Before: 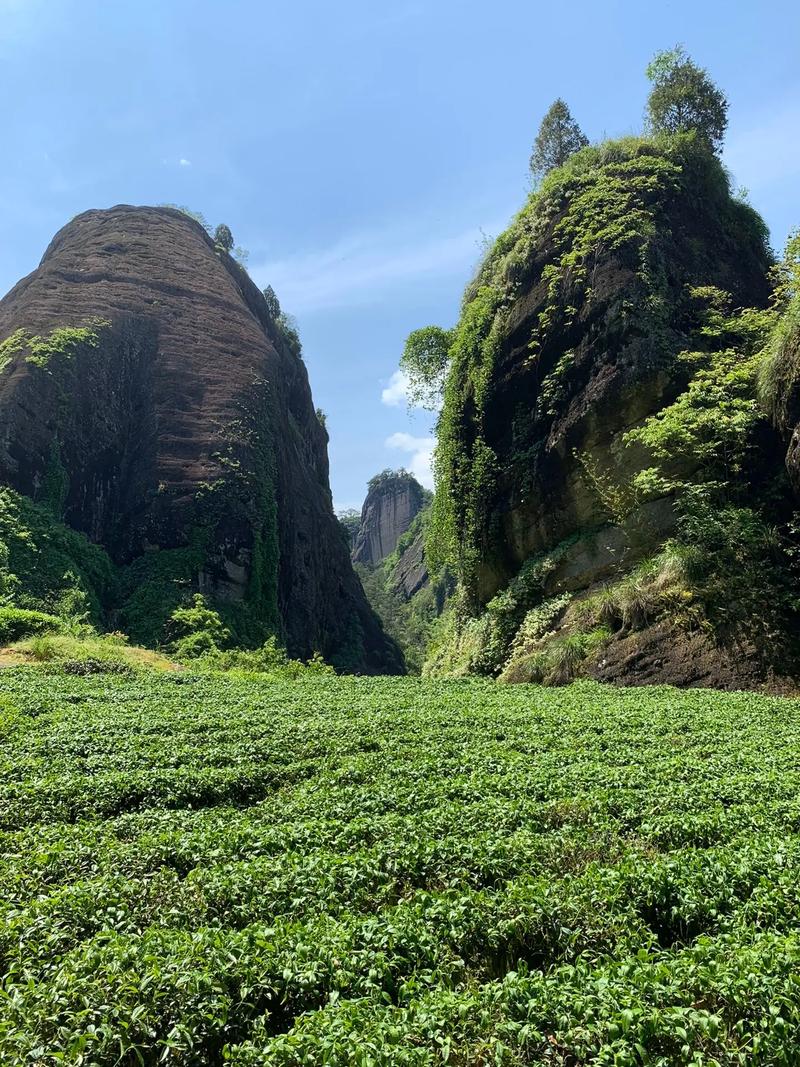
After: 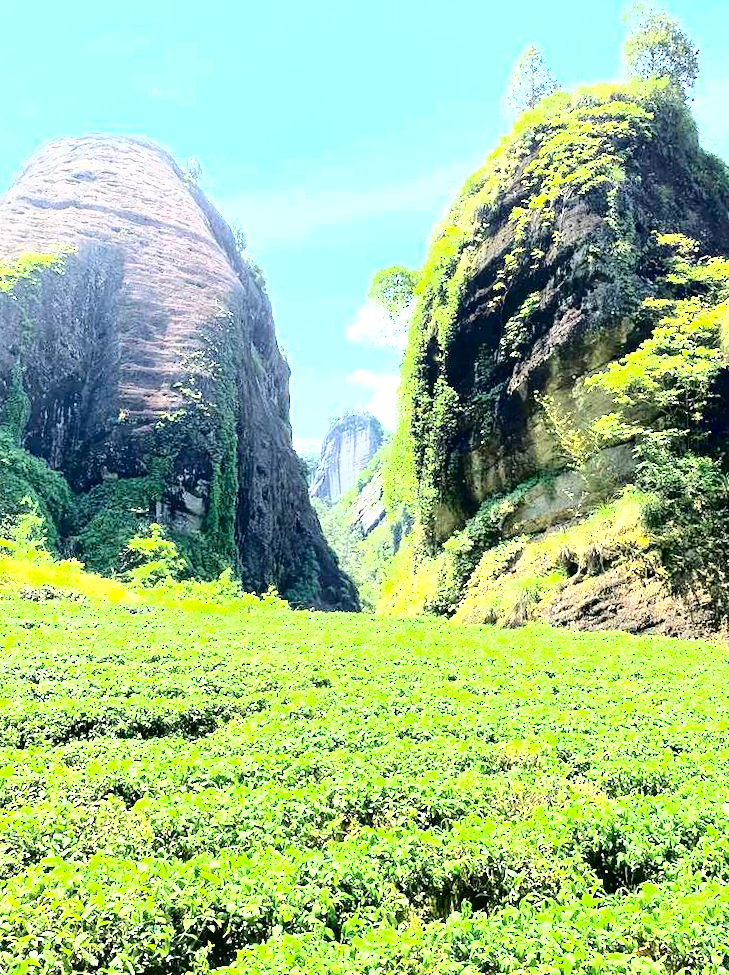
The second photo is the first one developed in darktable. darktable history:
contrast brightness saturation: contrast 0.2, brightness 0.168, saturation 0.229
exposure: exposure 2.274 EV, compensate exposure bias true, compensate highlight preservation false
tone curve: curves: ch0 [(0, 0) (0.003, 0) (0.011, 0.001) (0.025, 0.001) (0.044, 0.003) (0.069, 0.009) (0.1, 0.018) (0.136, 0.032) (0.177, 0.074) (0.224, 0.13) (0.277, 0.218) (0.335, 0.321) (0.399, 0.425) (0.468, 0.523) (0.543, 0.617) (0.623, 0.708) (0.709, 0.789) (0.801, 0.873) (0.898, 0.967) (1, 1)], color space Lab, independent channels, preserve colors none
crop and rotate: angle -1.97°, left 3.095%, top 3.951%, right 1.558%, bottom 0.491%
